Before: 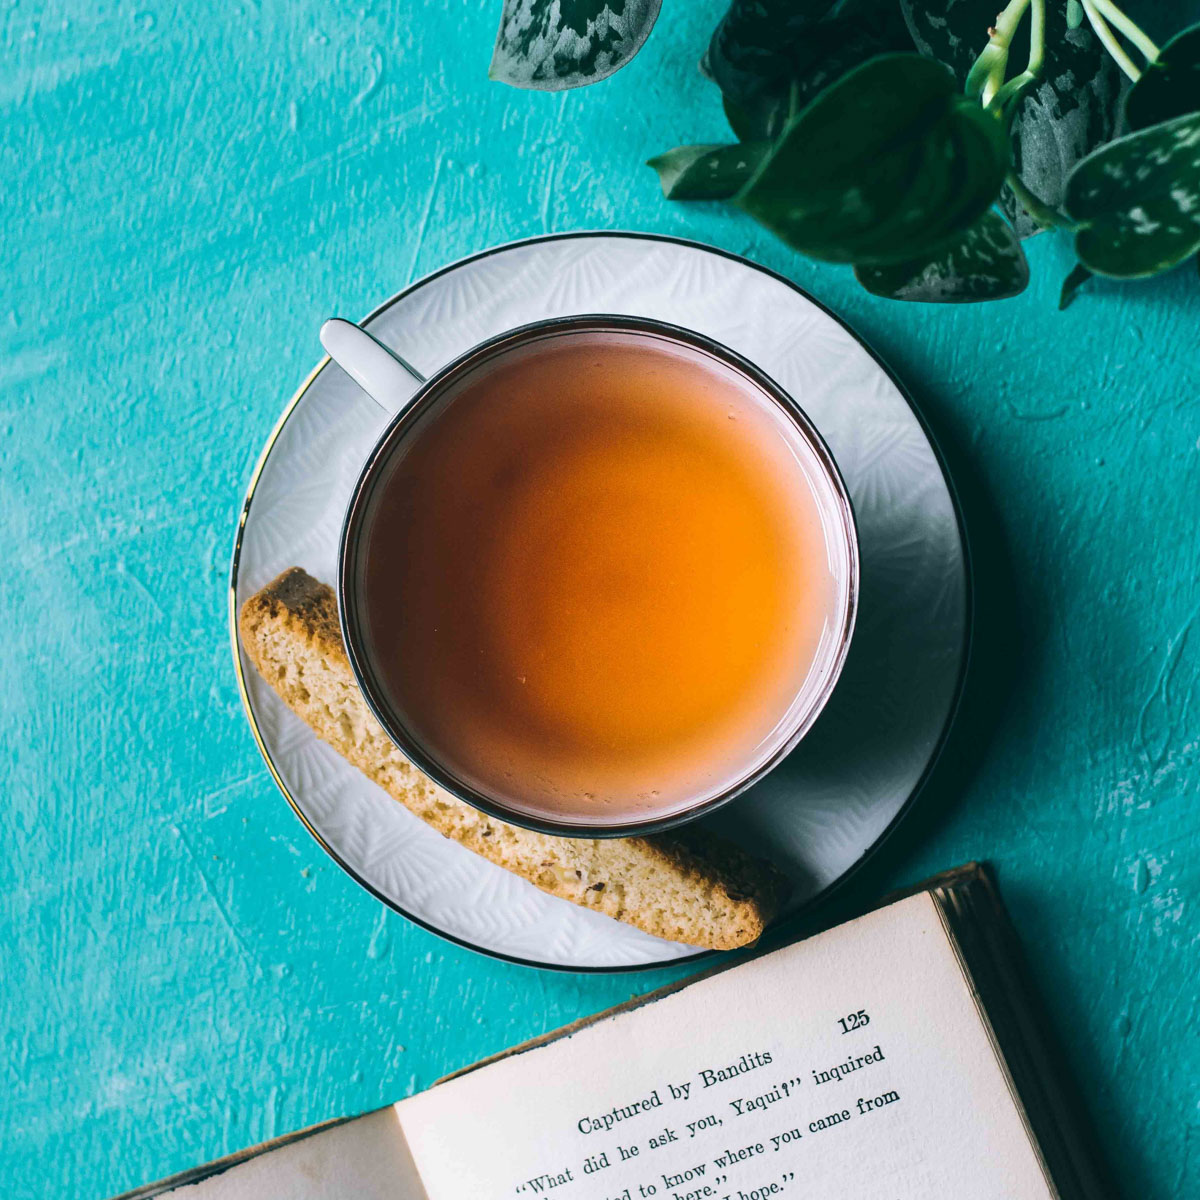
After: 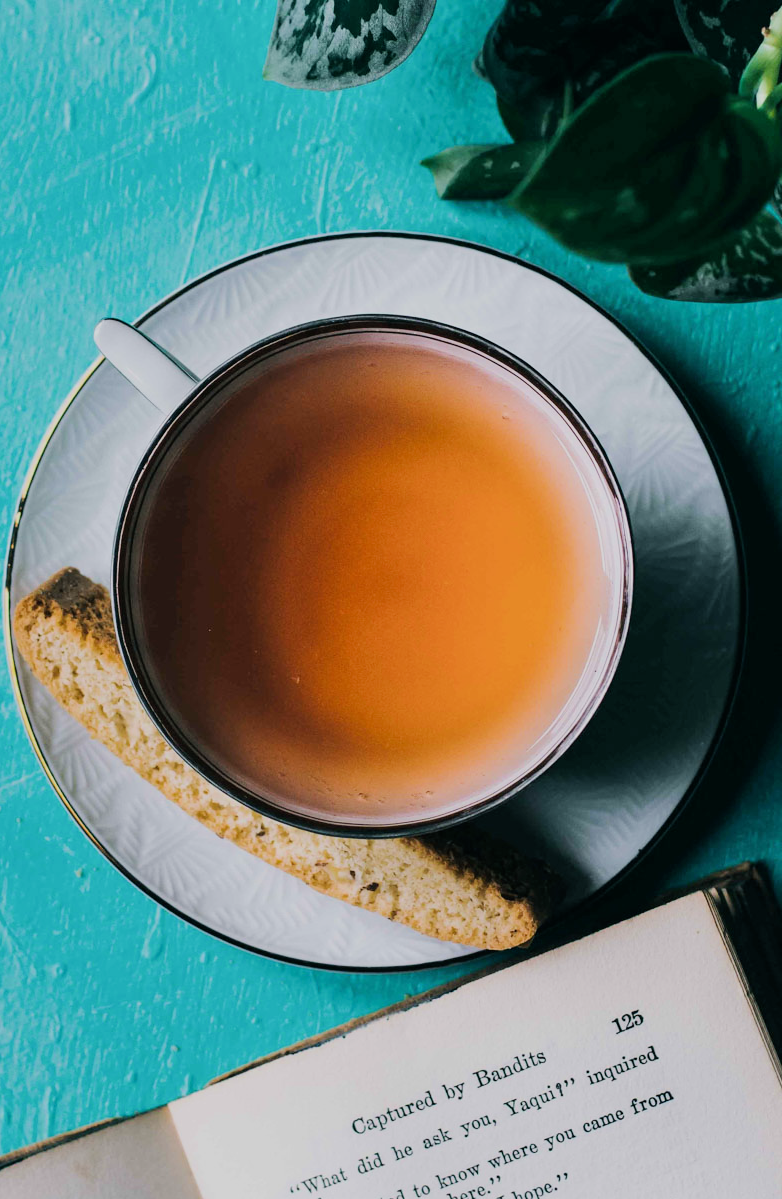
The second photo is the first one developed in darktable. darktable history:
crop and rotate: left 18.872%, right 15.955%
filmic rgb: black relative exposure -7.65 EV, white relative exposure 4.56 EV, hardness 3.61, contrast 1.057, iterations of high-quality reconstruction 0
